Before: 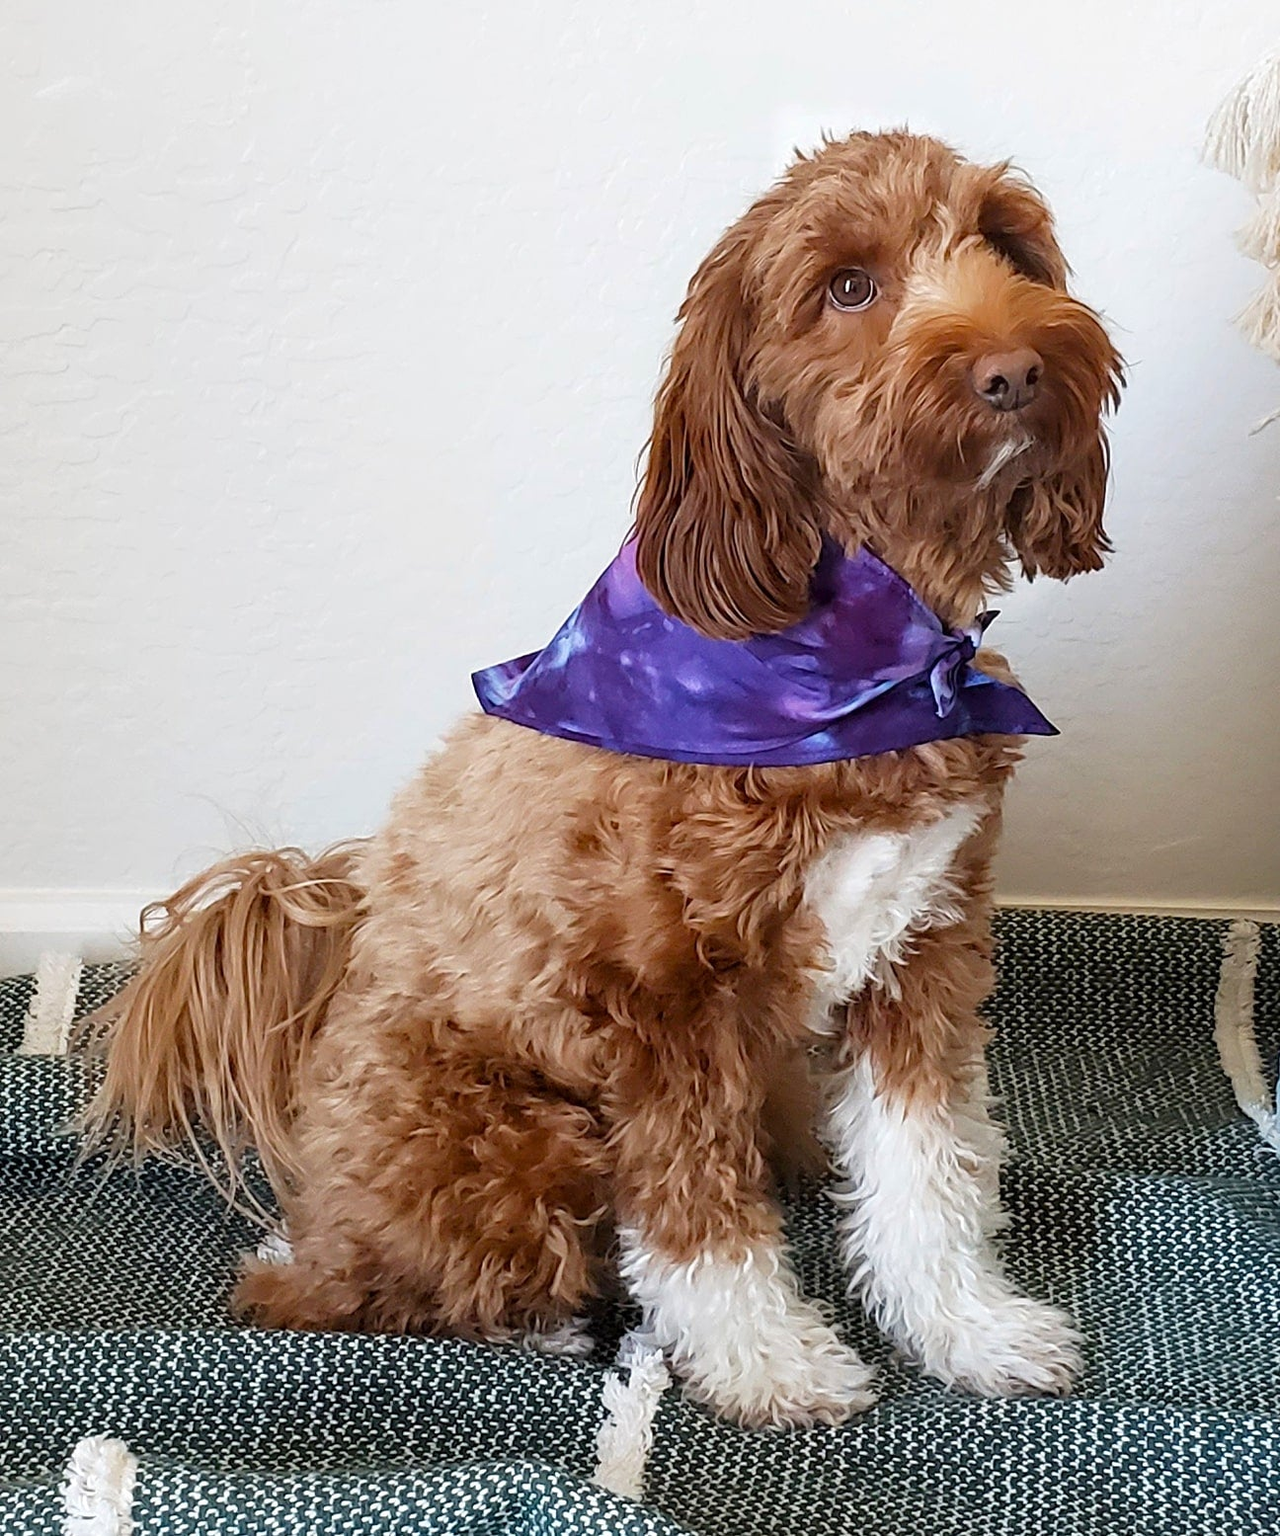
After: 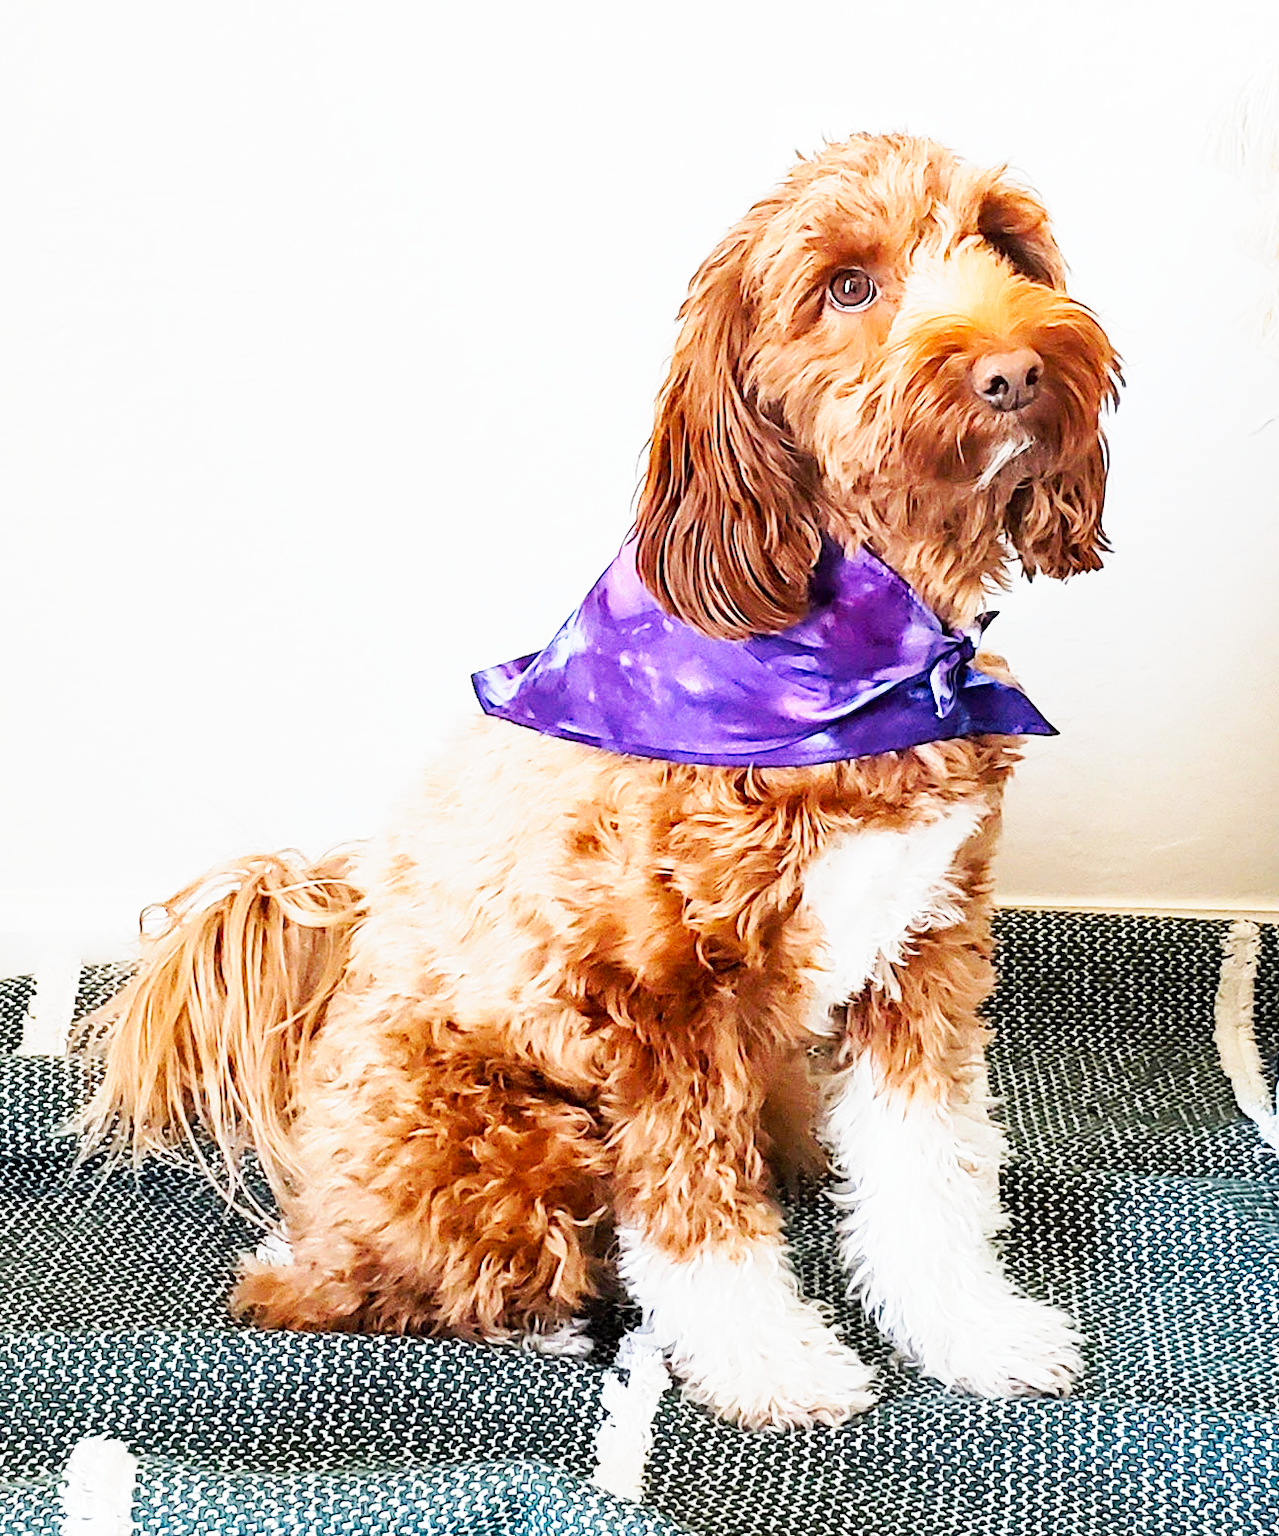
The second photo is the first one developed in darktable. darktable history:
tone curve: curves: ch0 [(0, 0) (0.003, 0.003) (0.011, 0.011) (0.025, 0.026) (0.044, 0.045) (0.069, 0.087) (0.1, 0.141) (0.136, 0.202) (0.177, 0.271) (0.224, 0.357) (0.277, 0.461) (0.335, 0.583) (0.399, 0.685) (0.468, 0.782) (0.543, 0.867) (0.623, 0.927) (0.709, 0.96) (0.801, 0.975) (0.898, 0.987) (1, 1)], preserve colors none
crop and rotate: left 0.09%, bottom 0.006%
